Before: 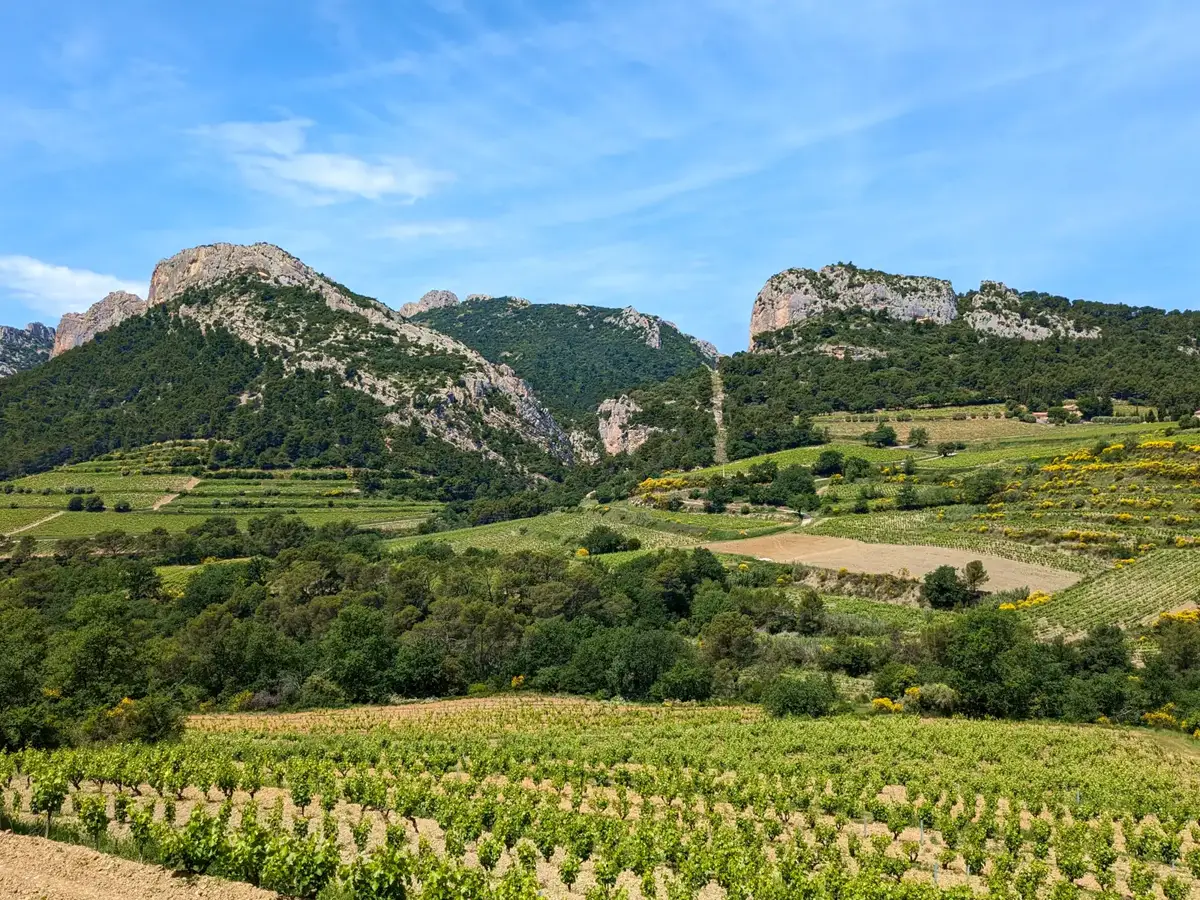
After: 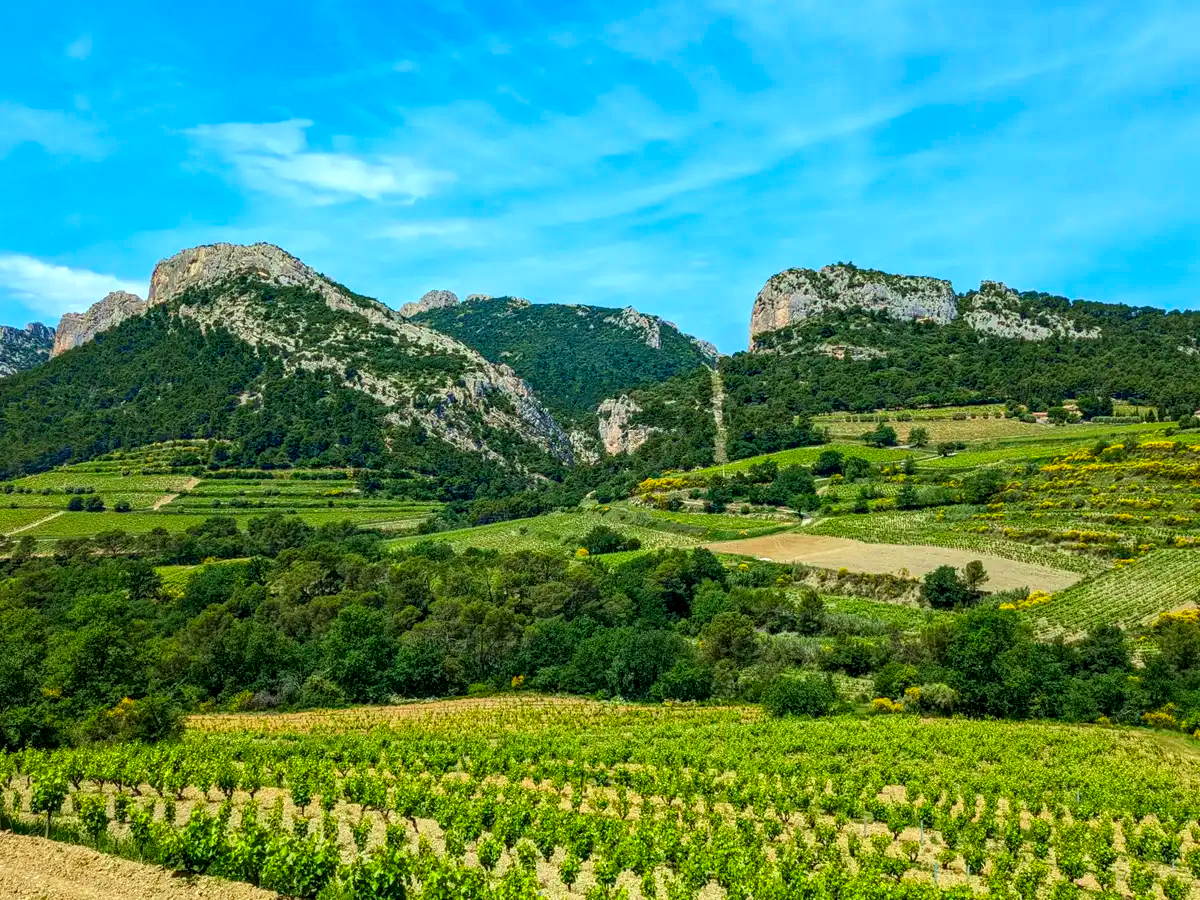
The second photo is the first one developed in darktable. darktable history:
local contrast: detail 130%
color correction: highlights a* -7.33, highlights b* 1.26, shadows a* -3.55, saturation 1.4
